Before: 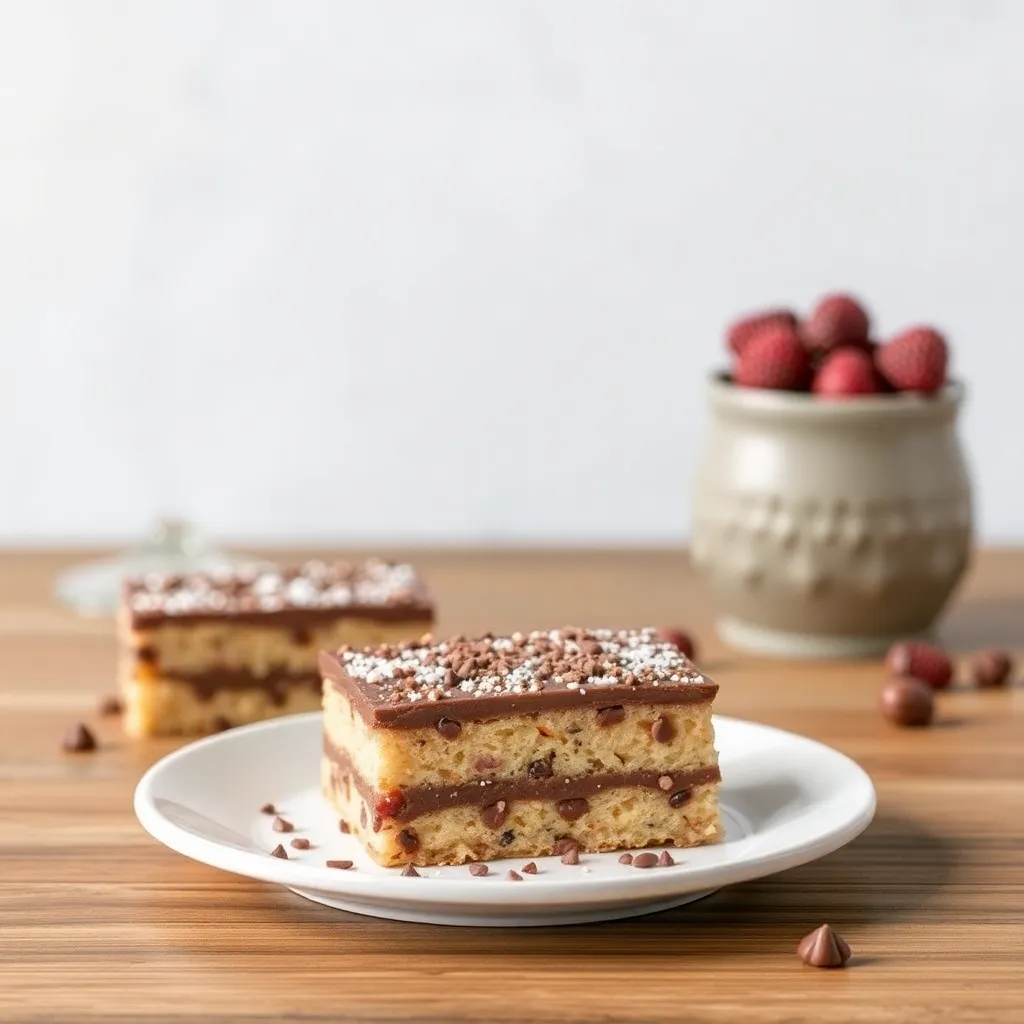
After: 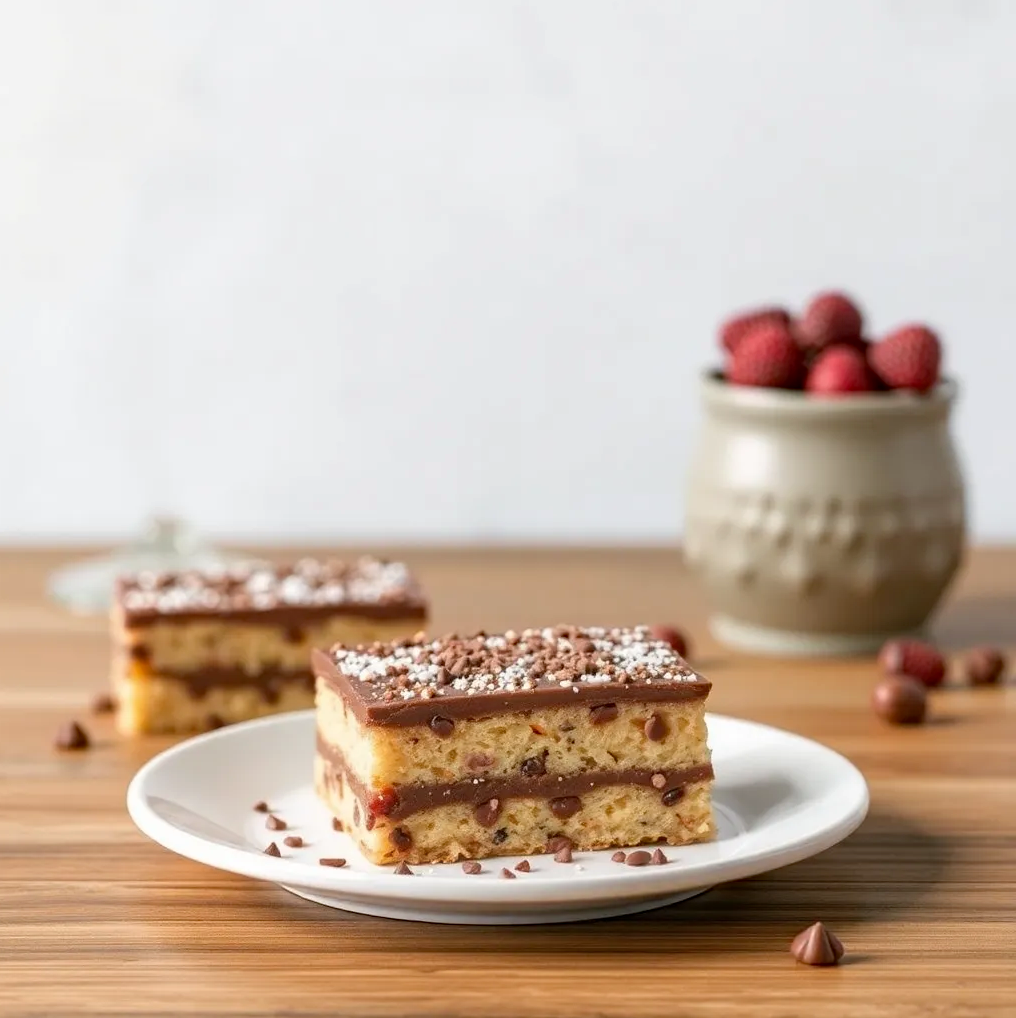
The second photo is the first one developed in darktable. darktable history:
haze removal: adaptive false
crop and rotate: left 0.775%, top 0.23%, bottom 0.275%
